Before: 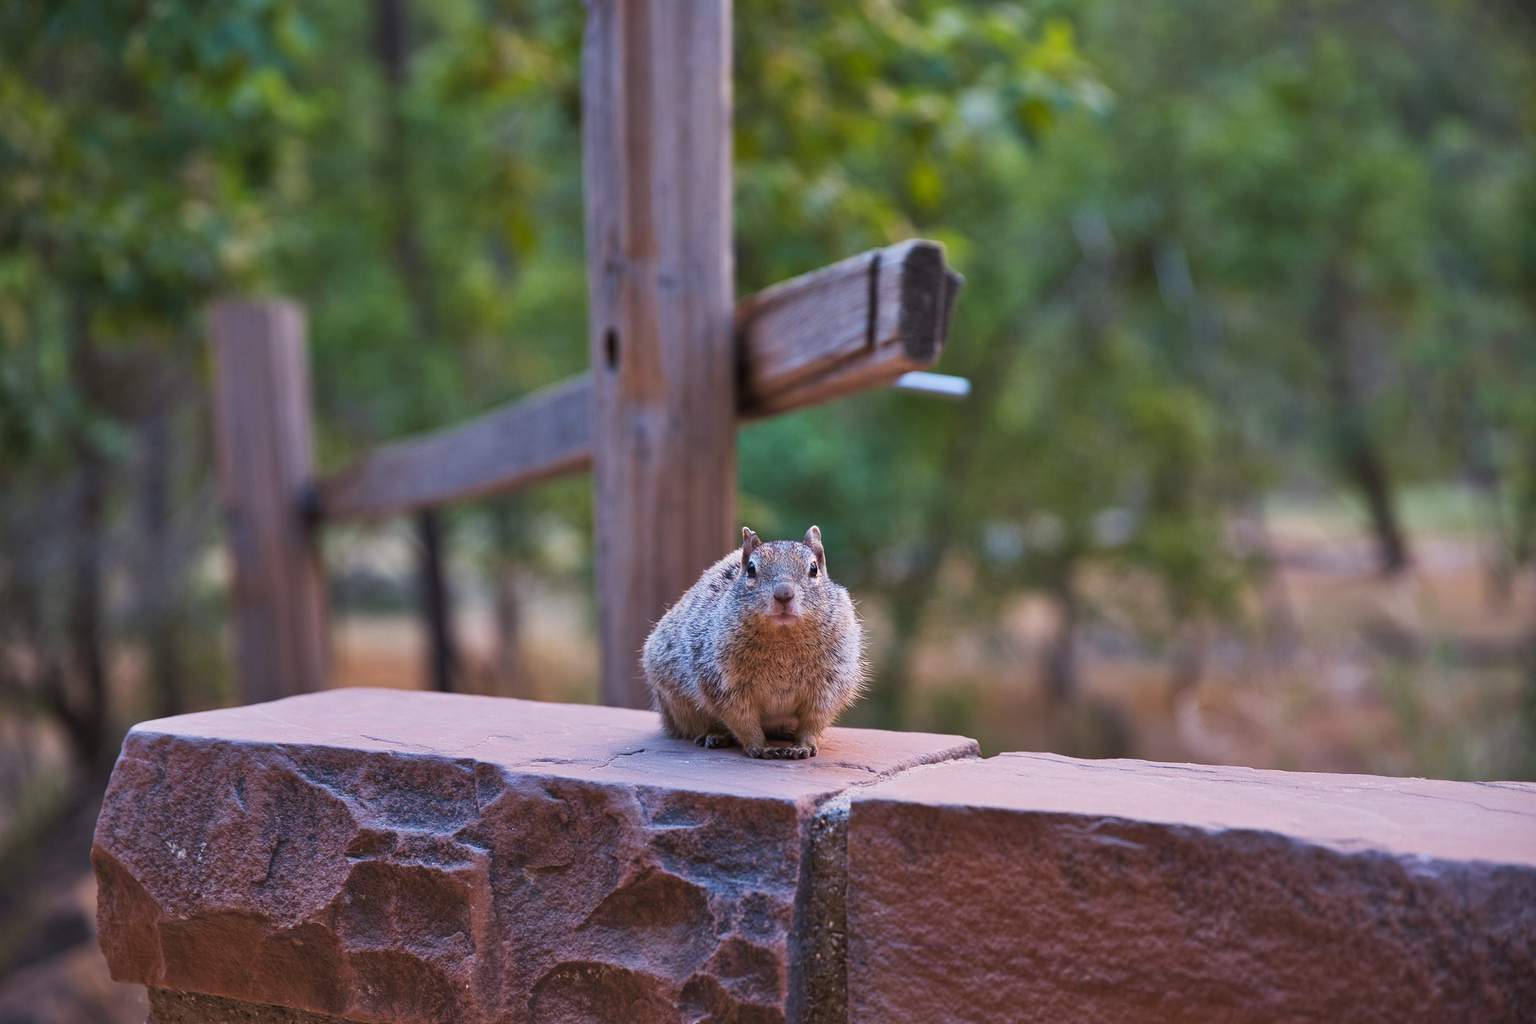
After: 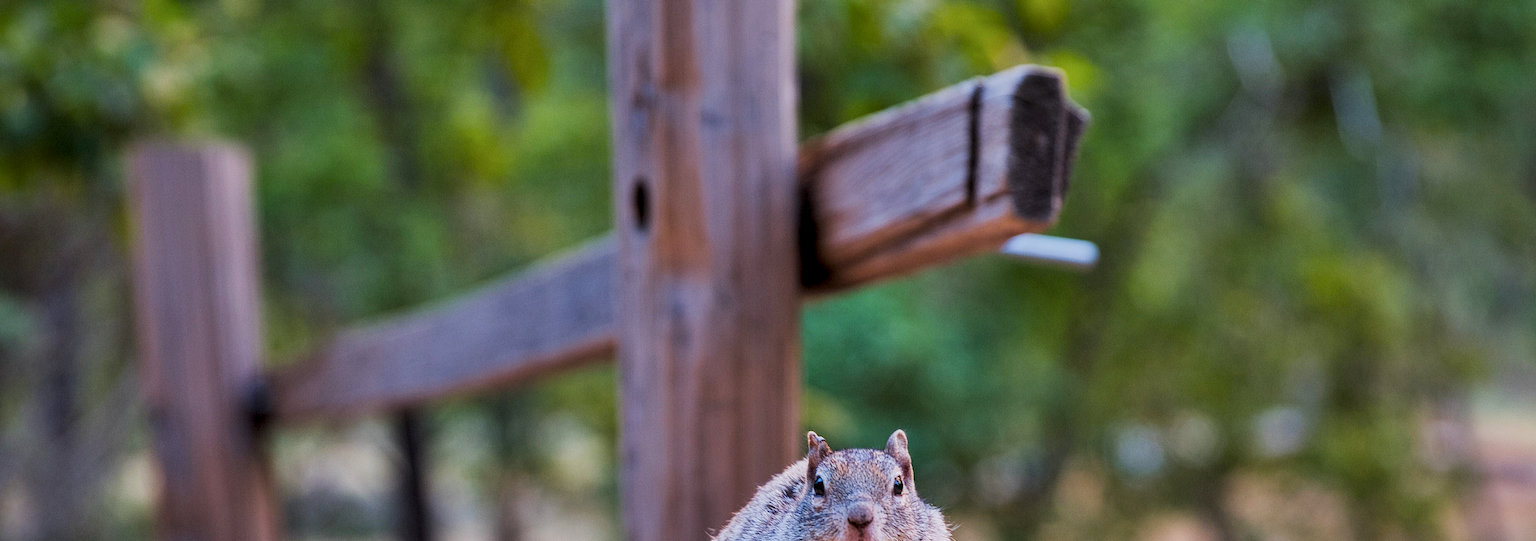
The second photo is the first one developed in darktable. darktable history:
local contrast: on, module defaults
color balance rgb: perceptual saturation grading › global saturation 30%
shadows and highlights: shadows -12.5, white point adjustment 4, highlights 28.33
crop: left 7.036%, top 18.398%, right 14.379%, bottom 40.043%
filmic rgb: black relative exposure -7.65 EV, white relative exposure 4.56 EV, hardness 3.61
